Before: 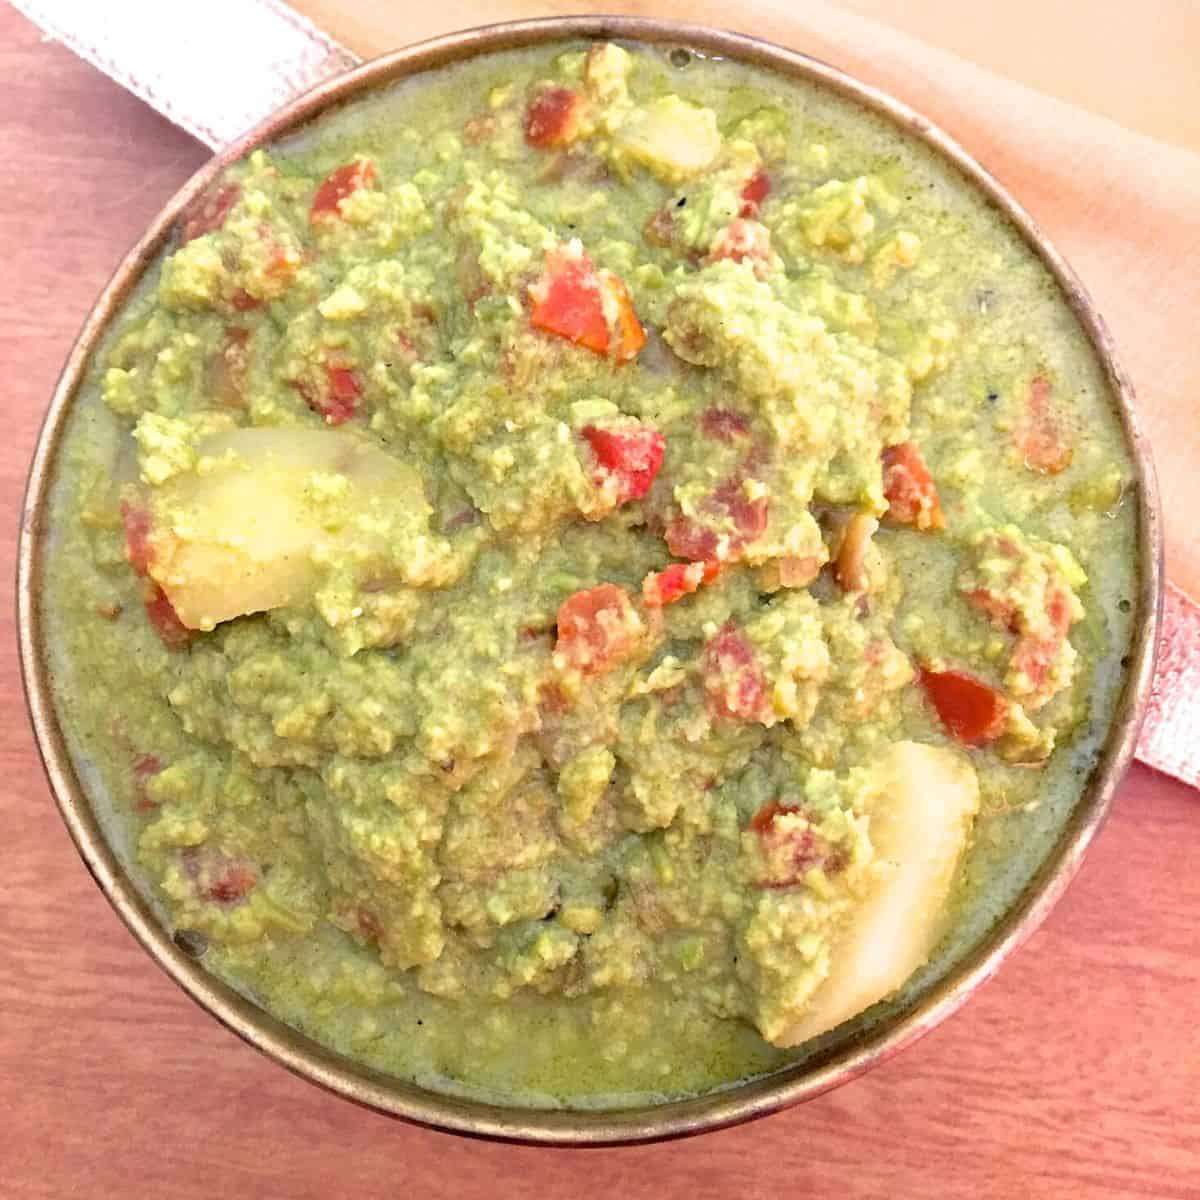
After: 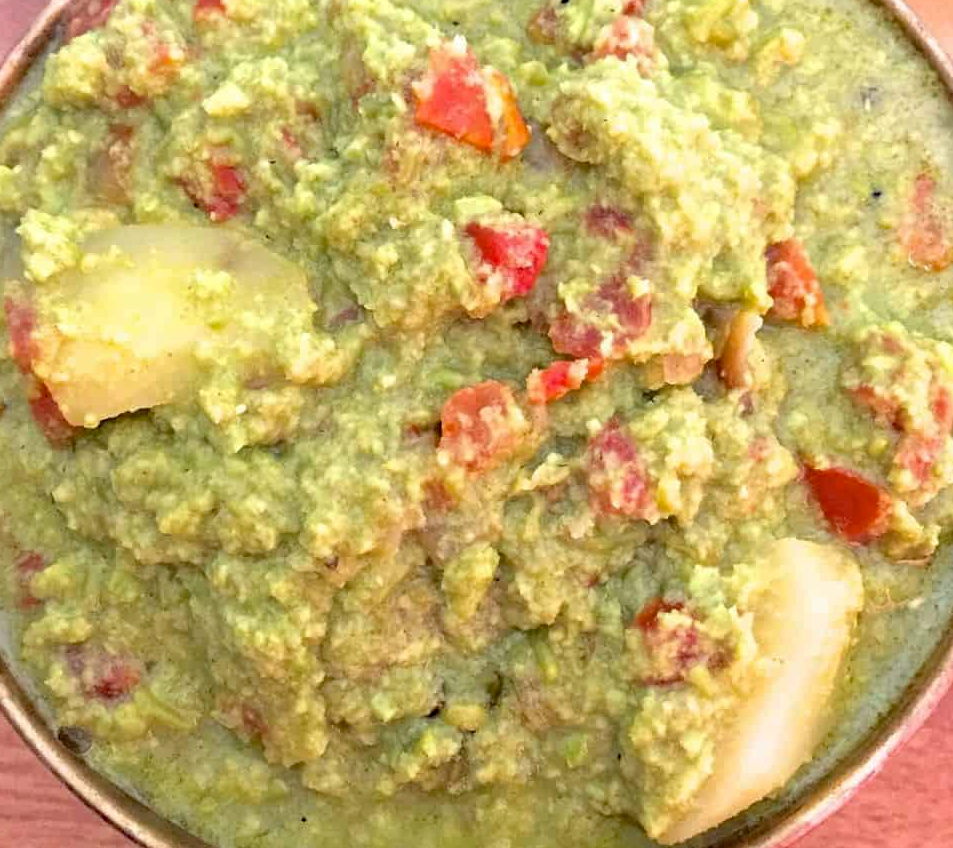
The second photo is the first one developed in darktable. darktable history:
crop: left 9.712%, top 16.928%, right 10.845%, bottom 12.332%
haze removal: compatibility mode true, adaptive false
